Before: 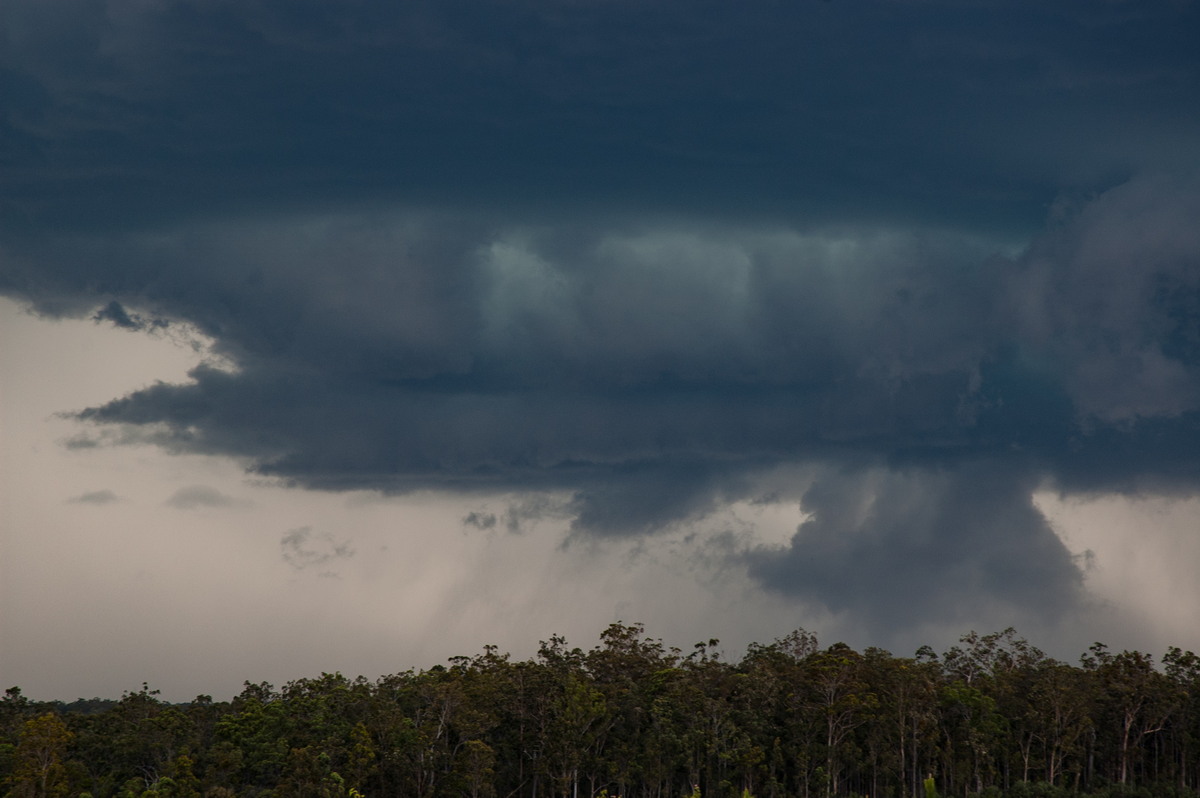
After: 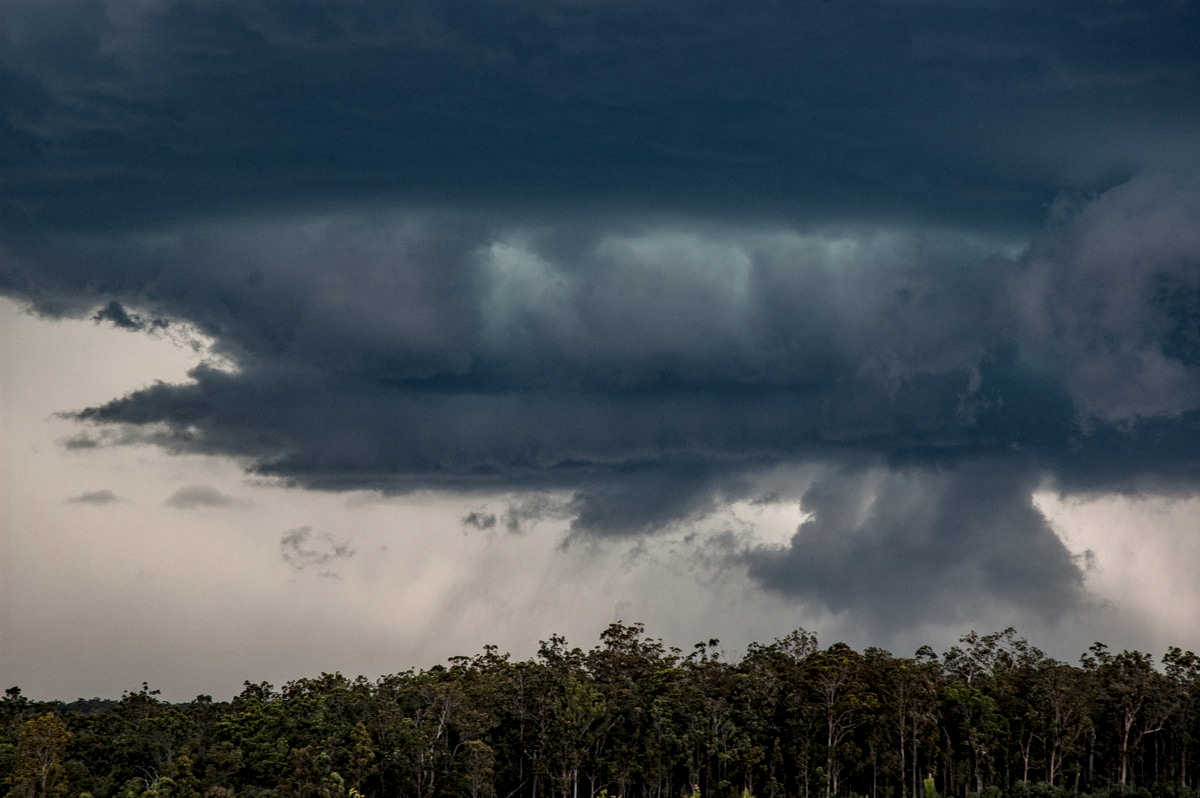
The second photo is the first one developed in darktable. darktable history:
local contrast: highlights 0%, shadows 3%, detail 182%
